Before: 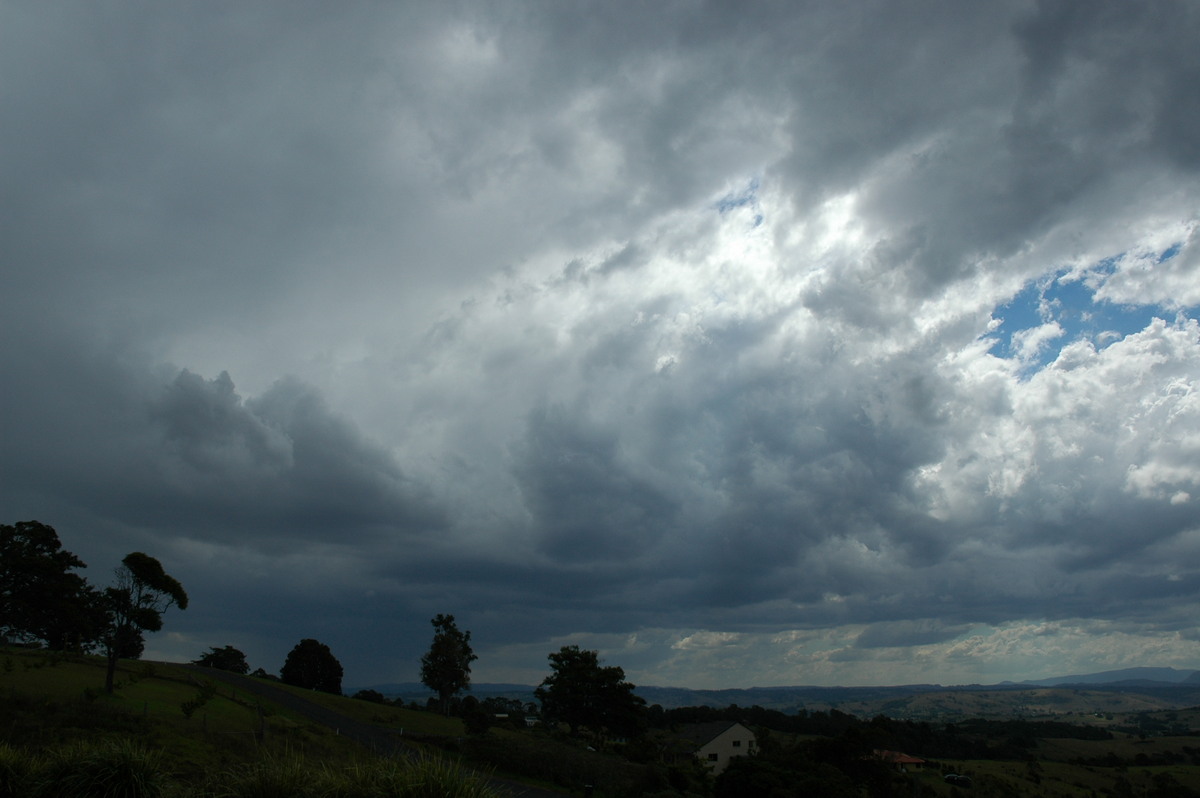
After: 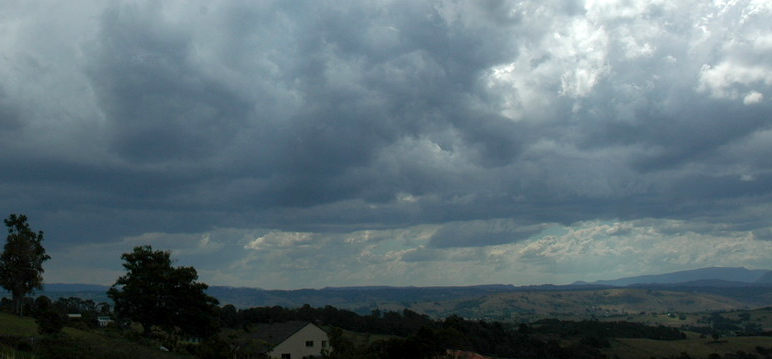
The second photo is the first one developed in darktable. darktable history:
exposure: black level correction 0.001, exposure 0.499 EV, compensate exposure bias true, compensate highlight preservation false
crop and rotate: left 35.601%, top 50.168%, bottom 4.786%
shadows and highlights: shadows 42.76, highlights 7.05
